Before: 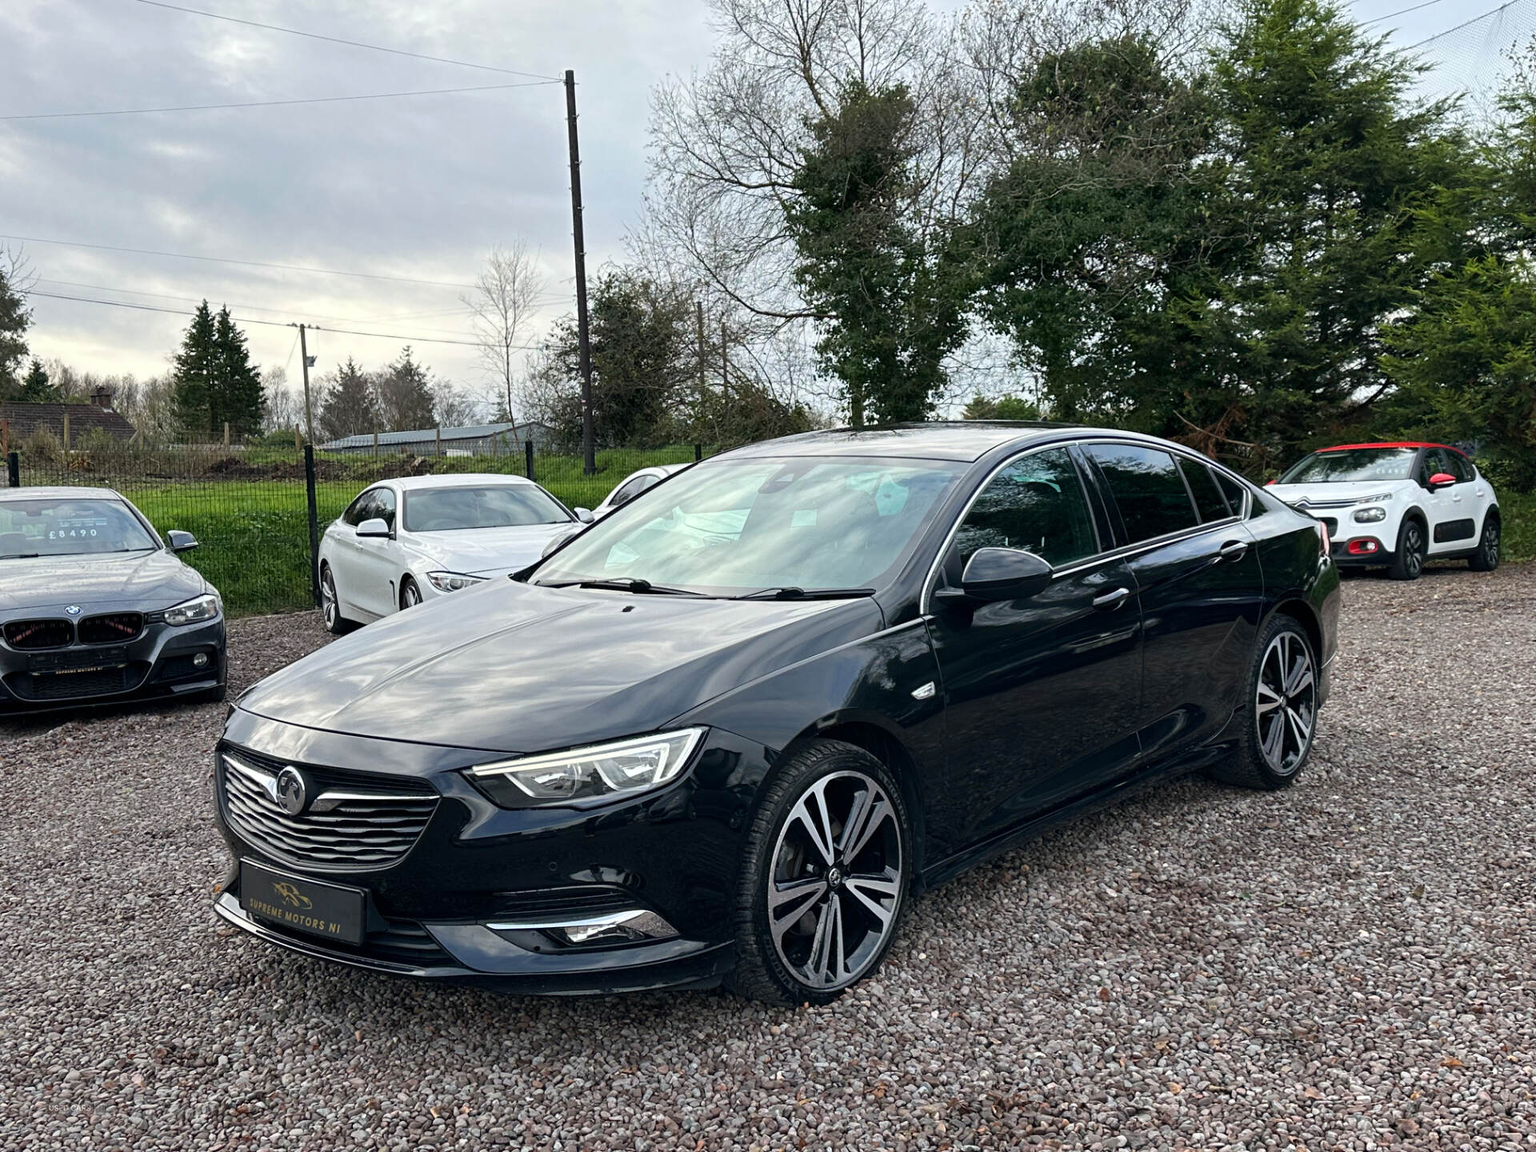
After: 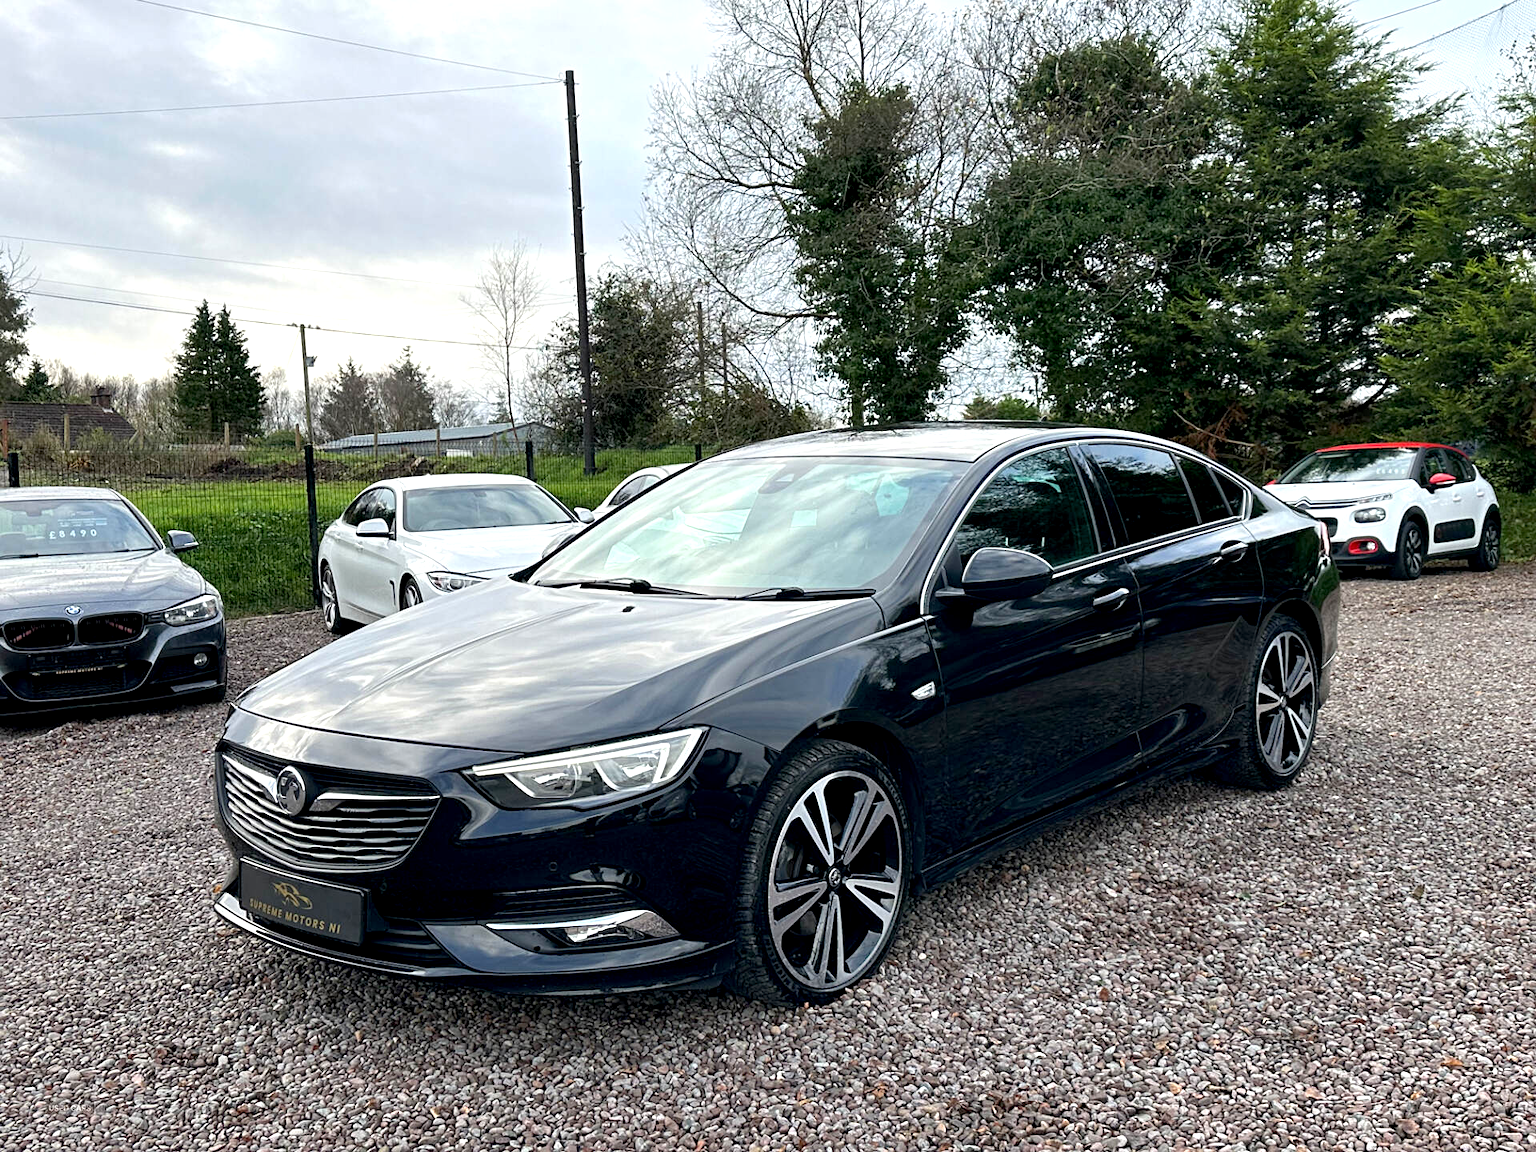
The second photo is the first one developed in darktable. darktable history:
sharpen: amount 0.2
exposure: black level correction 0.005, exposure 0.417 EV, compensate highlight preservation false
